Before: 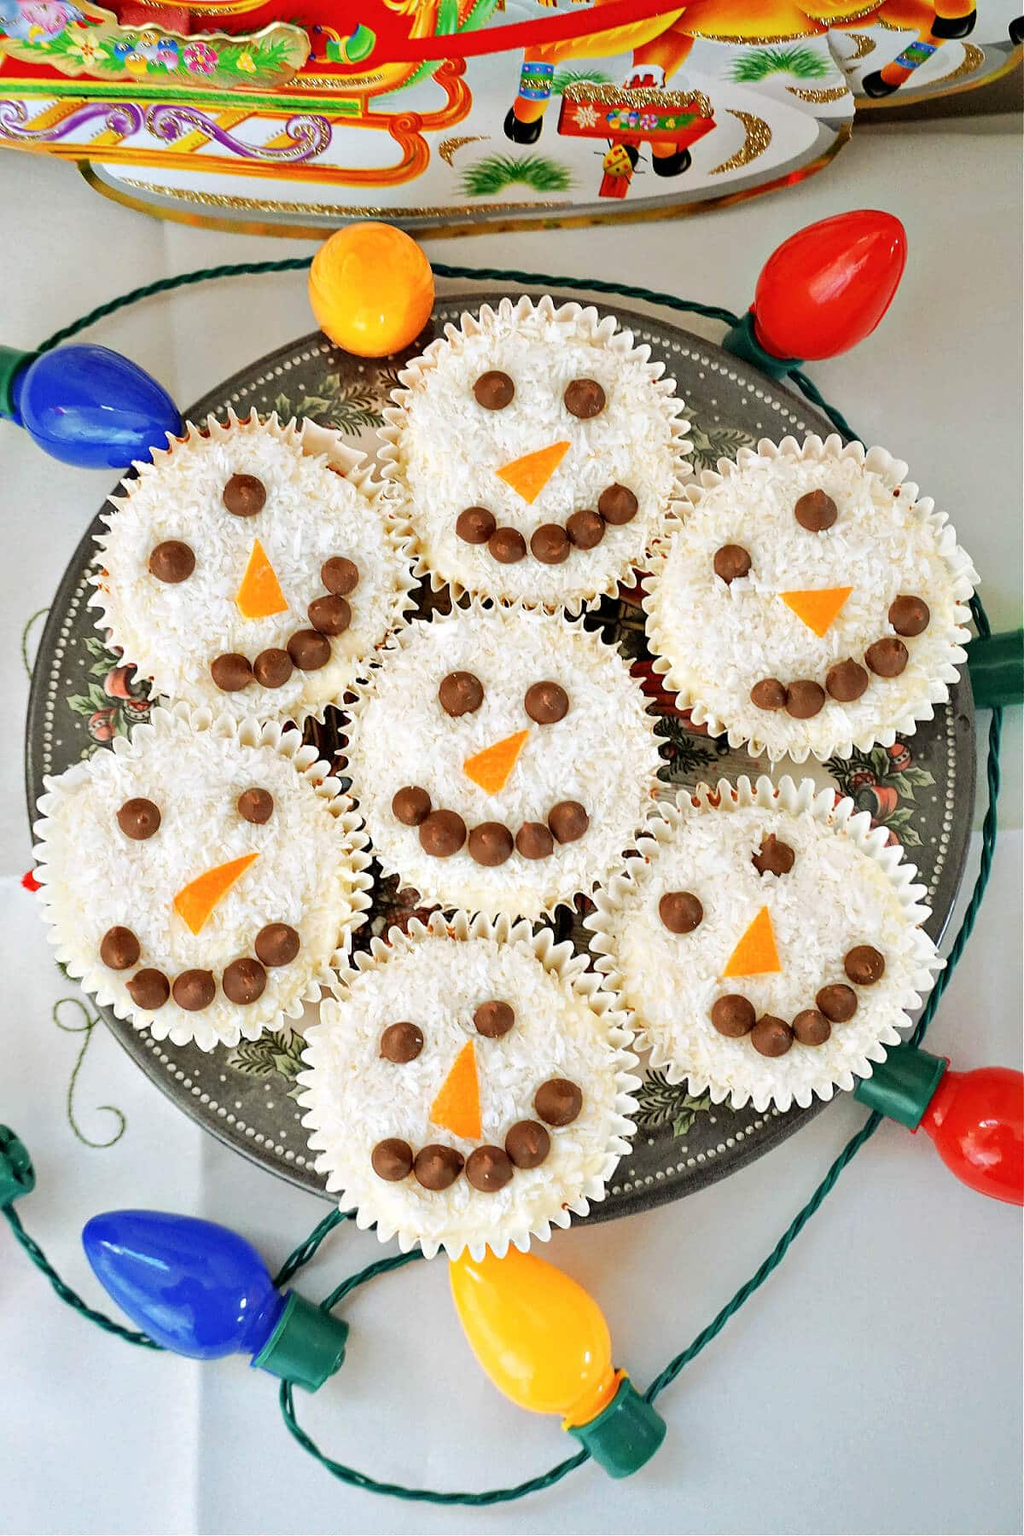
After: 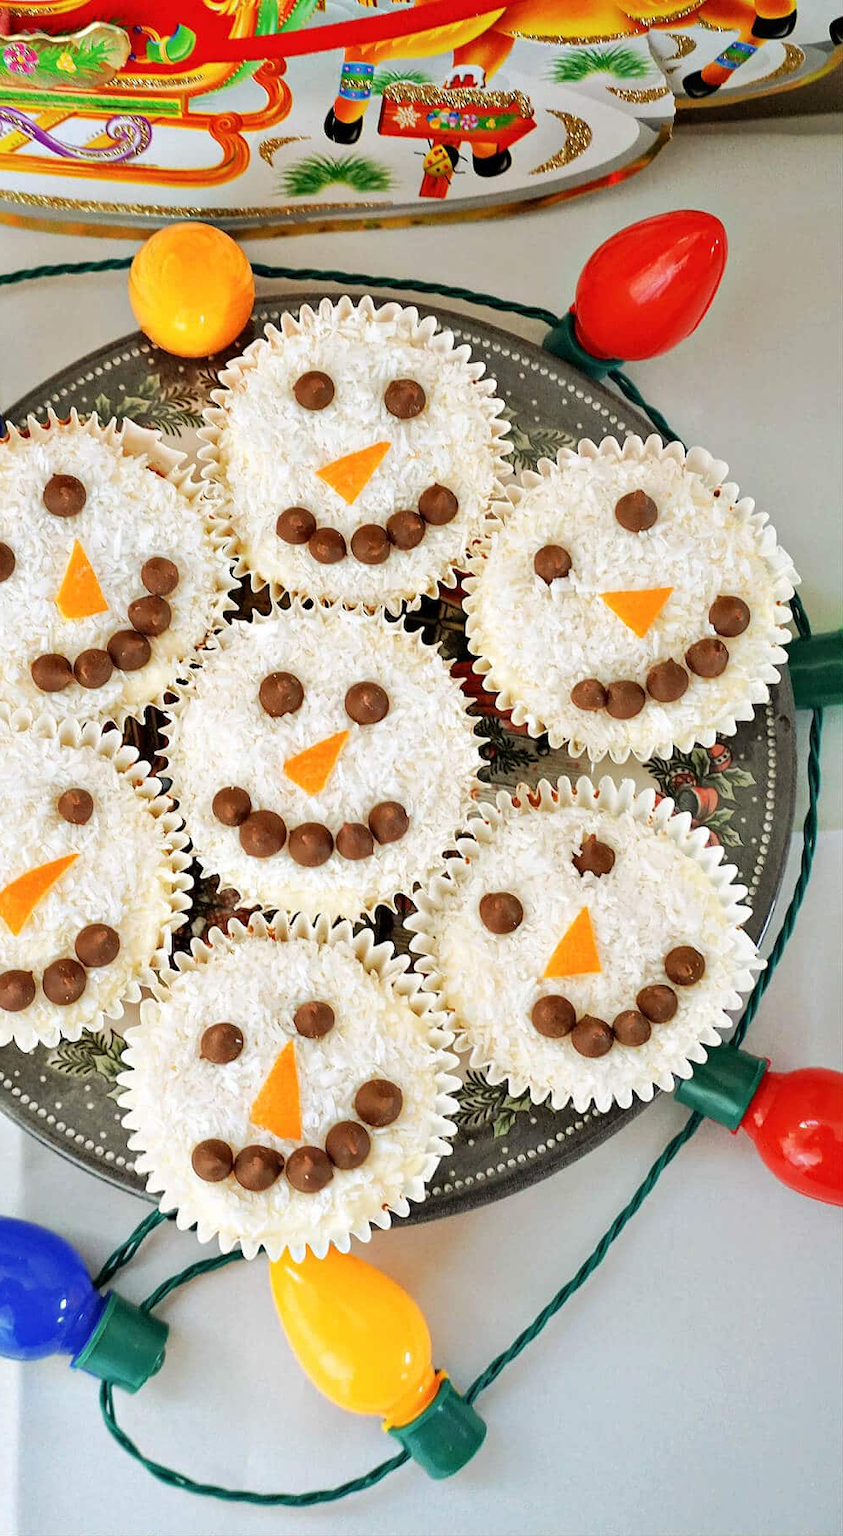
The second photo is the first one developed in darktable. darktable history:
crop: left 17.65%, bottom 0.028%
